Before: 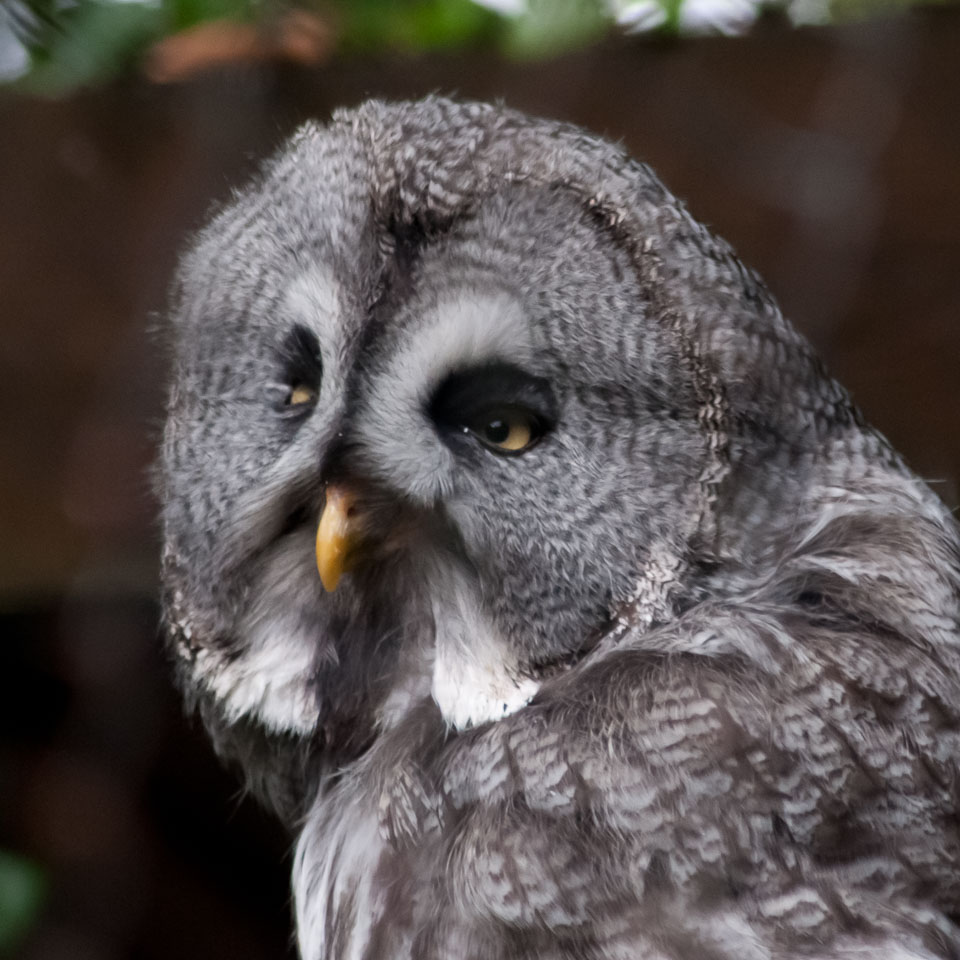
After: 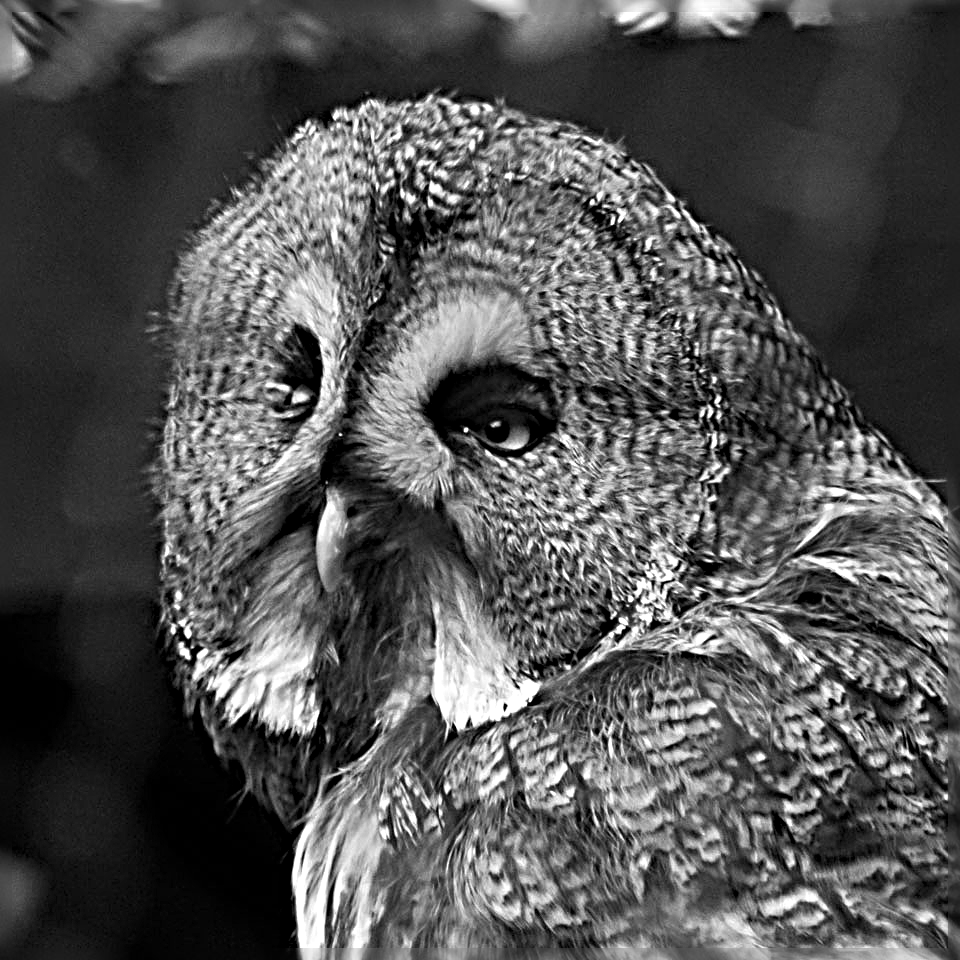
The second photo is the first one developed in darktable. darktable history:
color zones: curves: ch0 [(0, 0.613) (0.01, 0.613) (0.245, 0.448) (0.498, 0.529) (0.642, 0.665) (0.879, 0.777) (0.99, 0.613)]; ch1 [(0, 0) (0.143, 0) (0.286, 0) (0.429, 0) (0.571, 0) (0.714, 0) (0.857, 0)]
sharpen: radius 6.277, amount 1.814, threshold 0.152
base curve: preserve colors none
